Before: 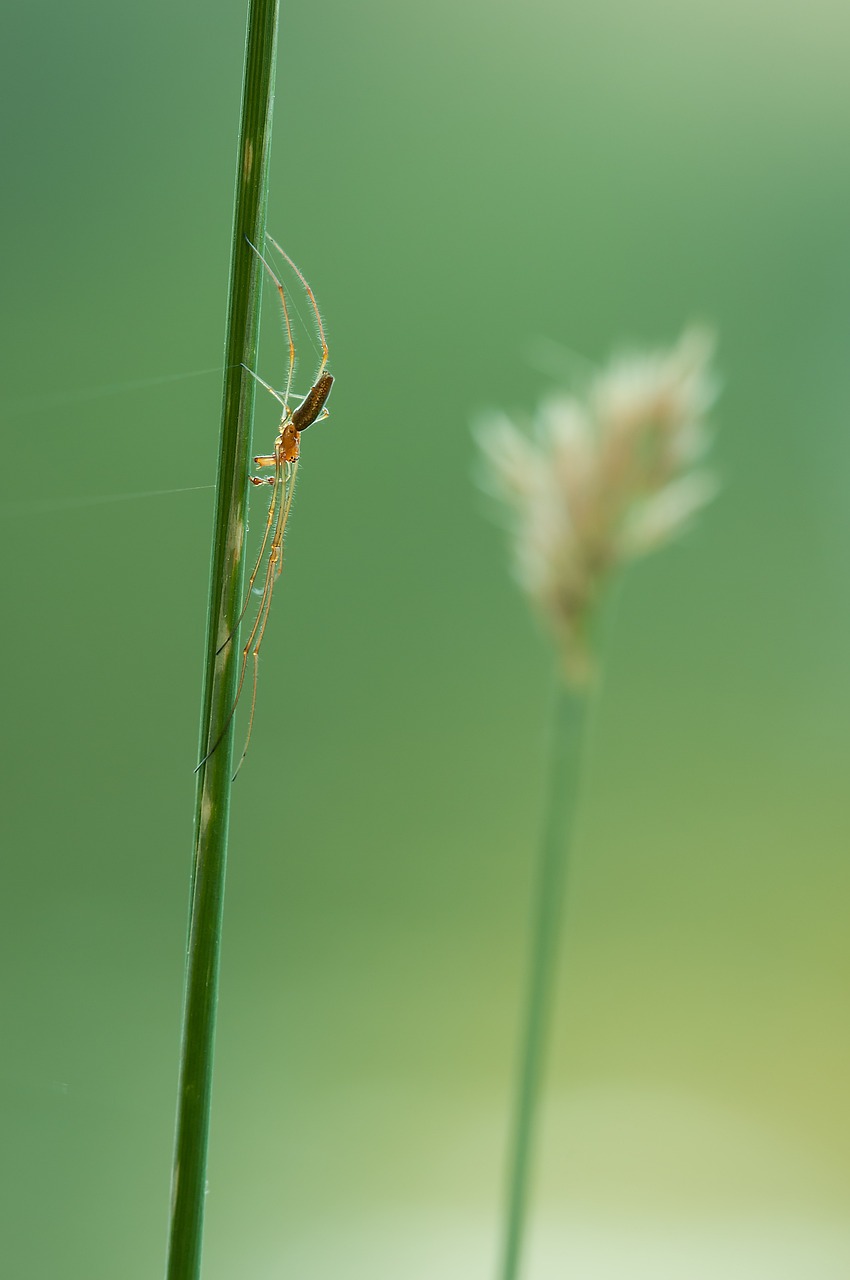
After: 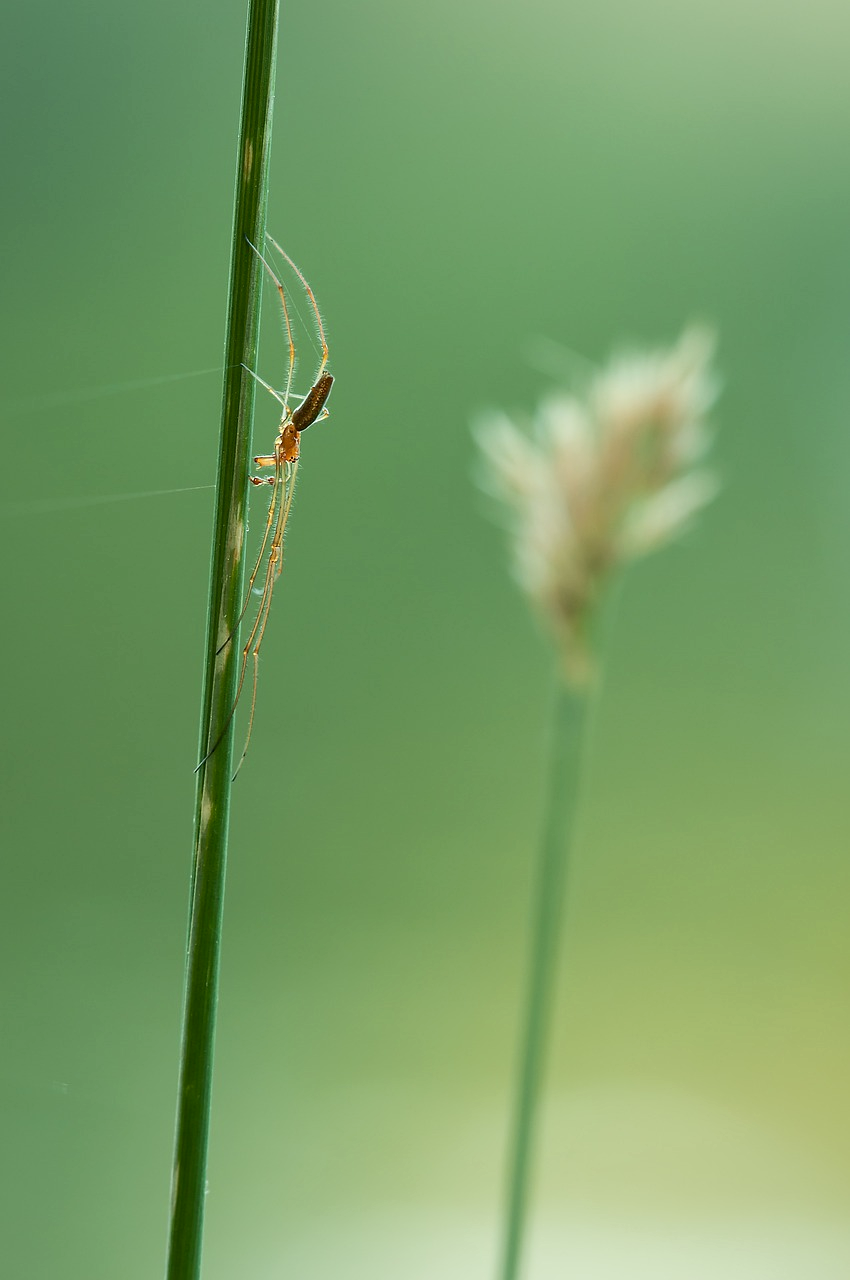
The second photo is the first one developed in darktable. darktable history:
contrast brightness saturation: contrast 0.073
local contrast: mode bilateral grid, contrast 21, coarseness 49, detail 119%, midtone range 0.2
tone equalizer: edges refinement/feathering 500, mask exposure compensation -1.57 EV, preserve details no
